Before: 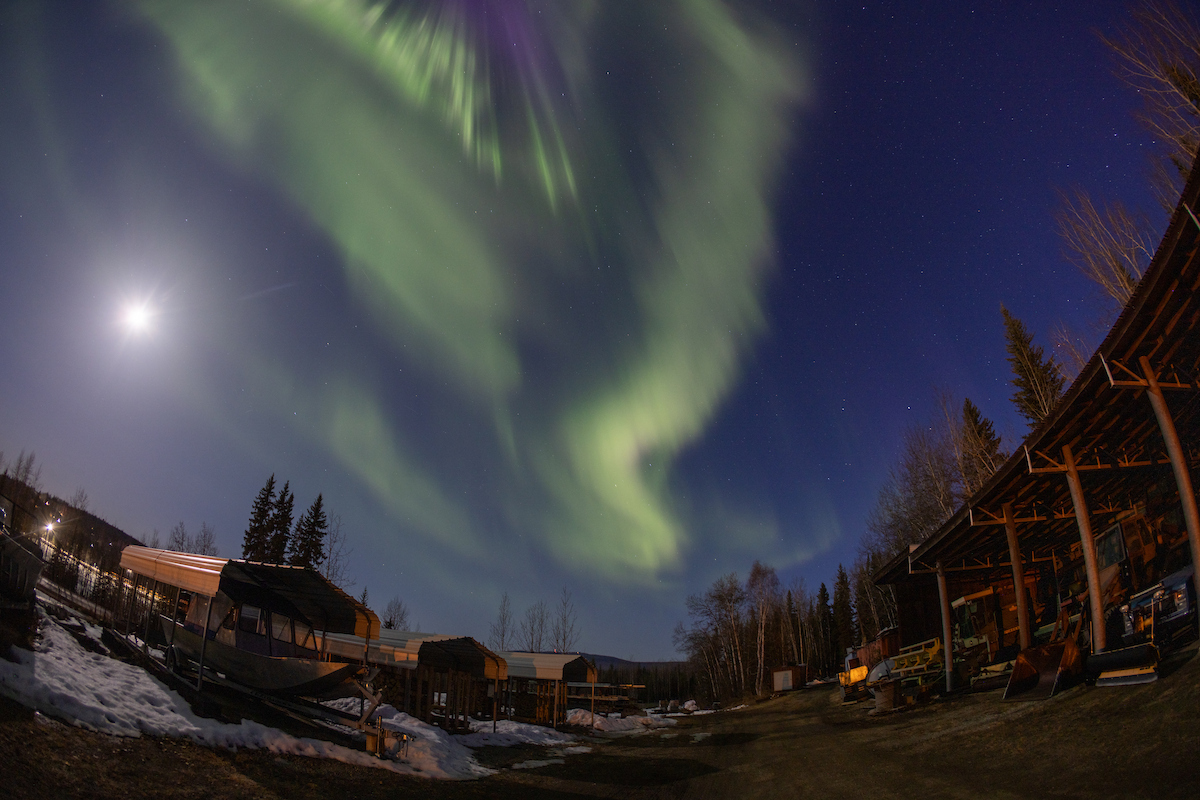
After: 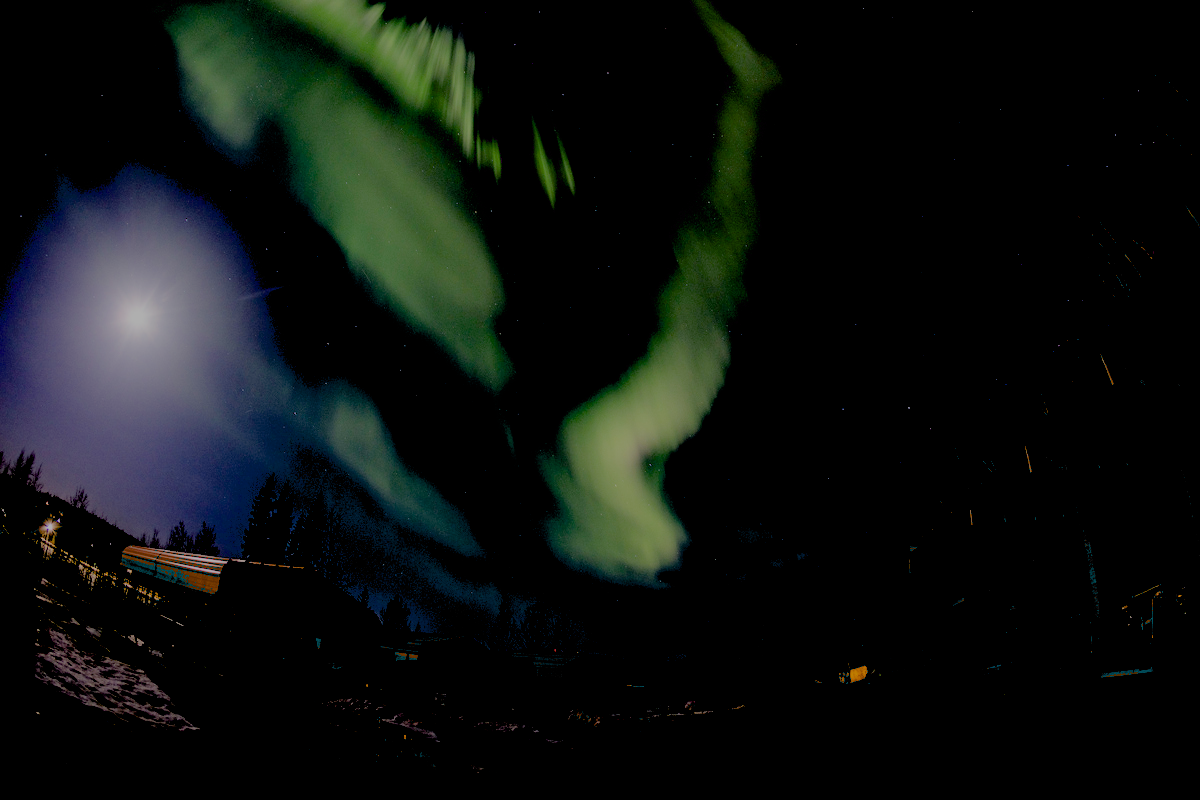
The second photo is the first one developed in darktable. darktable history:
exposure: black level correction 0.099, exposure -0.086 EV, compensate highlight preservation false
filmic rgb: black relative exposure -4.46 EV, white relative exposure 6.54 EV, hardness 1.9, contrast 0.514
